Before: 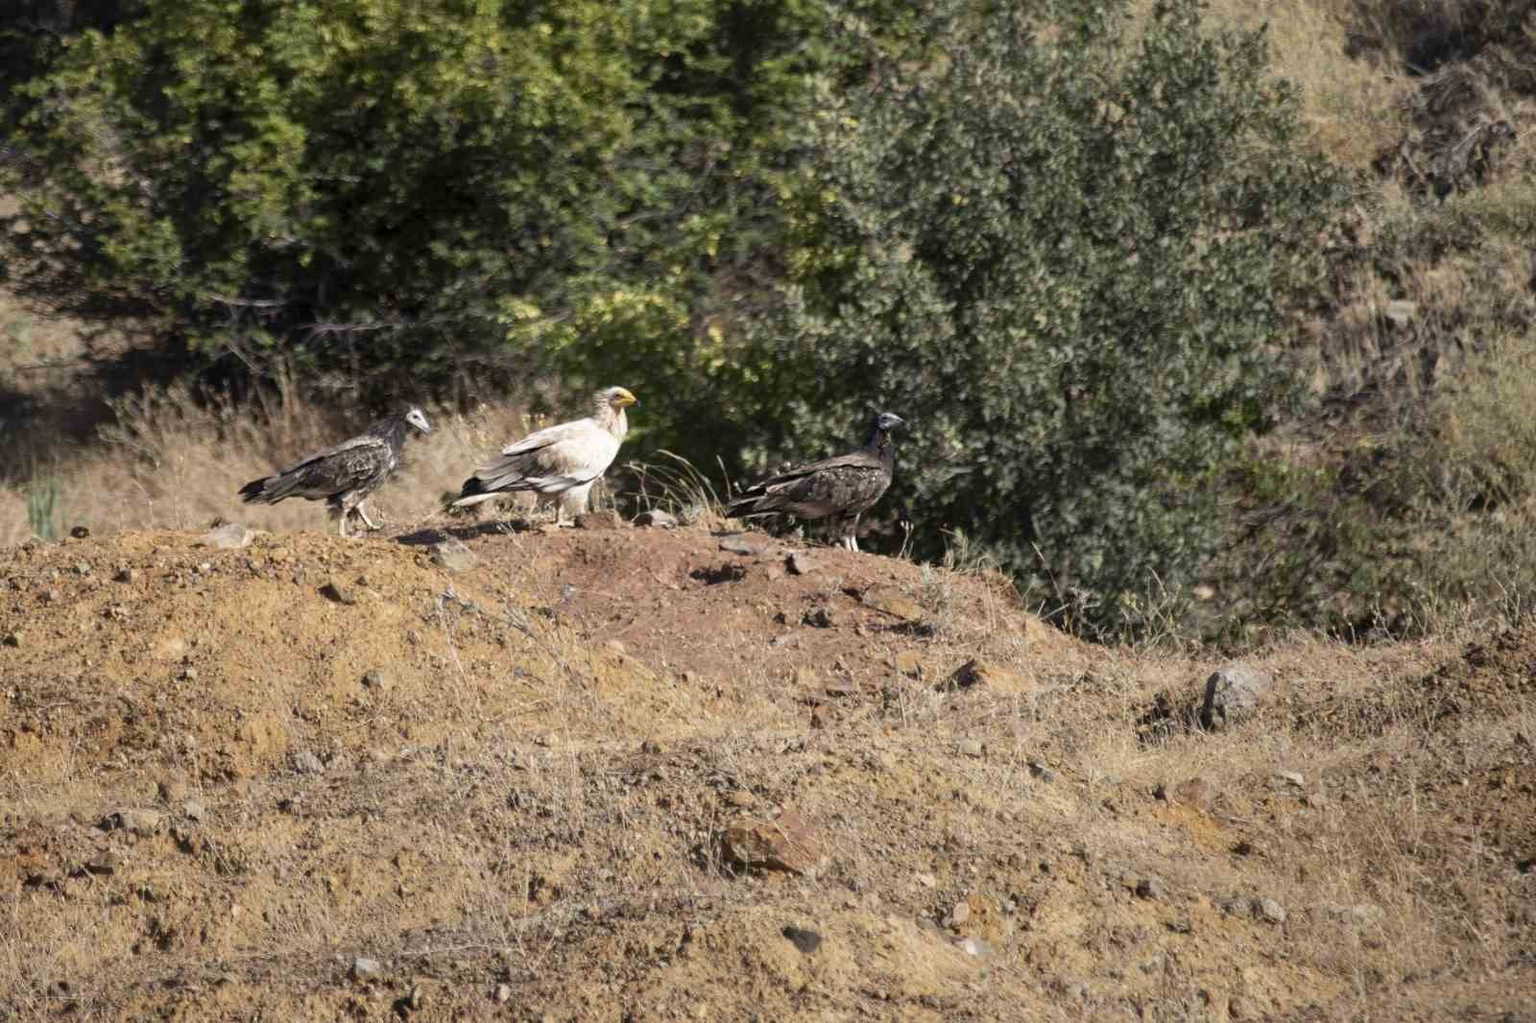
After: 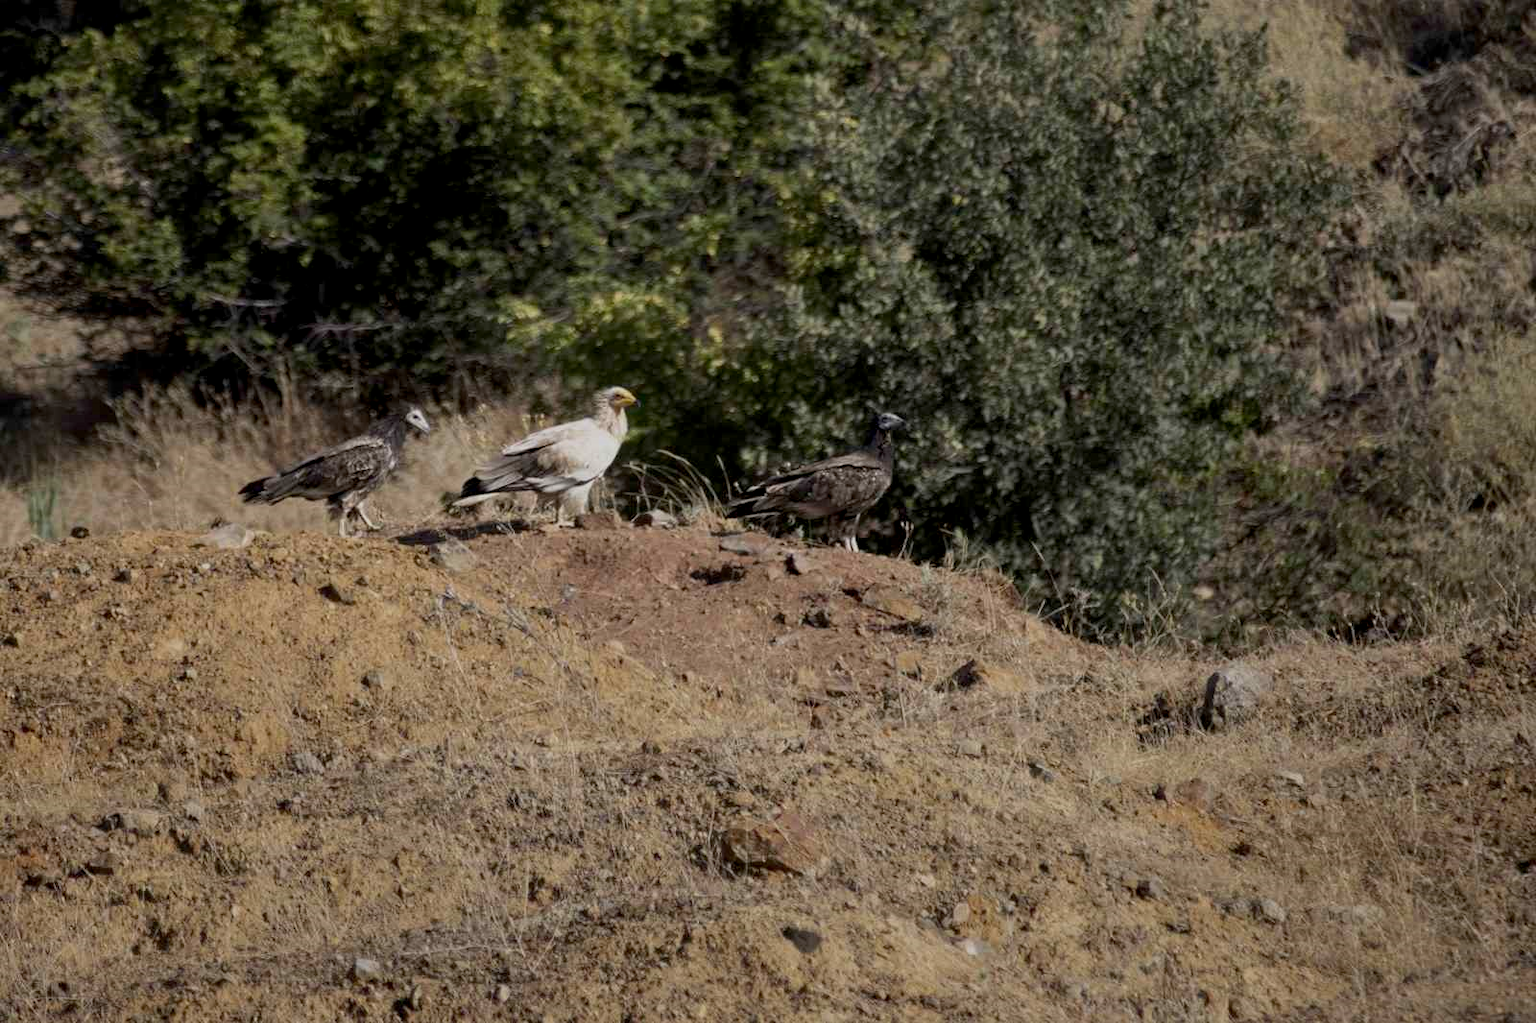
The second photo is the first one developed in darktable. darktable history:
exposure: black level correction 0.009, exposure -0.619 EV, compensate exposure bias true, compensate highlight preservation false
